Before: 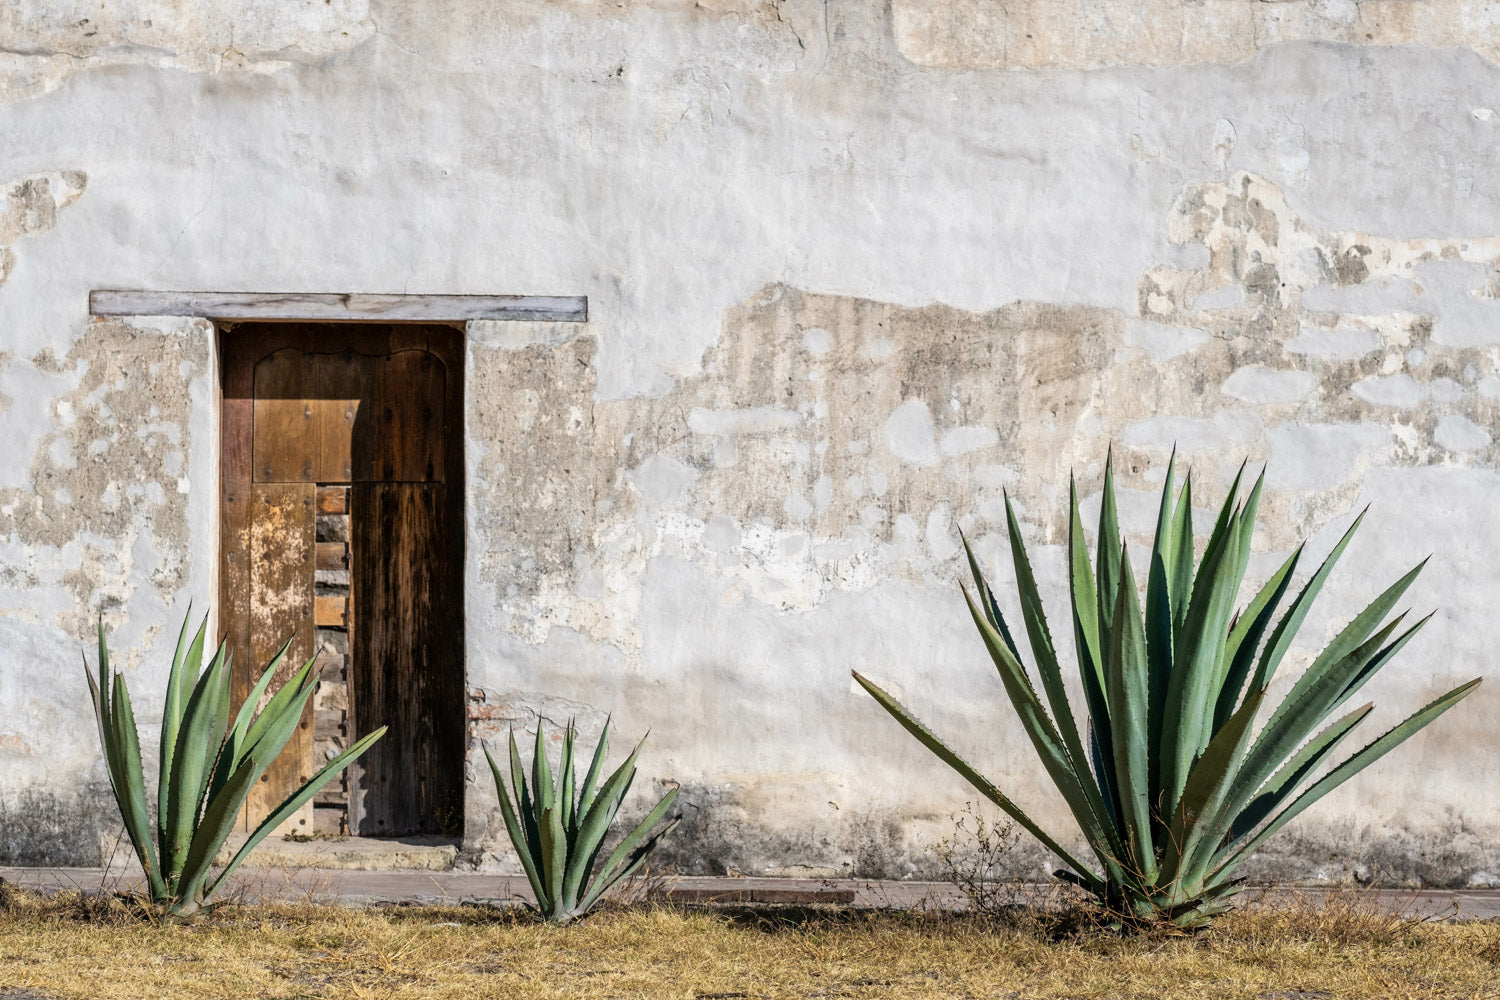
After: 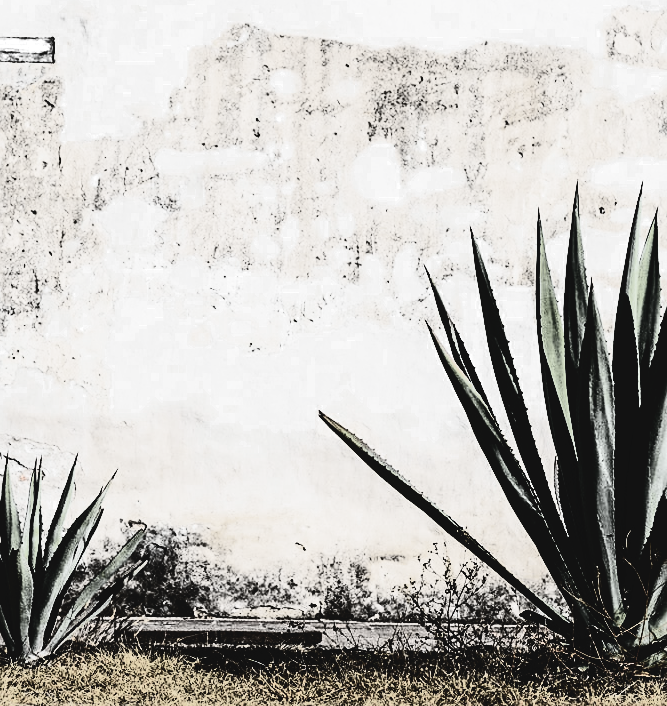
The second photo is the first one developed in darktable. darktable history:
crop: left 35.551%, top 25.909%, right 19.943%, bottom 3.417%
contrast brightness saturation: contrast 0.504, saturation -0.097
exposure: exposure 0.16 EV, compensate highlight preservation false
color zones: curves: ch0 [(0, 0.613) (0.01, 0.613) (0.245, 0.448) (0.498, 0.529) (0.642, 0.665) (0.879, 0.777) (0.99, 0.613)]; ch1 [(0, 0.035) (0.121, 0.189) (0.259, 0.197) (0.415, 0.061) (0.589, 0.022) (0.732, 0.022) (0.857, 0.026) (0.991, 0.053)]
tone curve: curves: ch0 [(0, 0.037) (0.045, 0.055) (0.155, 0.138) (0.29, 0.325) (0.428, 0.513) (0.604, 0.71) (0.824, 0.882) (1, 0.965)]; ch1 [(0, 0) (0.339, 0.334) (0.445, 0.419) (0.476, 0.454) (0.498, 0.498) (0.53, 0.515) (0.557, 0.556) (0.609, 0.649) (0.716, 0.746) (1, 1)]; ch2 [(0, 0) (0.327, 0.318) (0.417, 0.426) (0.46, 0.453) (0.502, 0.5) (0.526, 0.52) (0.554, 0.541) (0.626, 0.65) (0.749, 0.746) (1, 1)], color space Lab, independent channels, preserve colors none
sharpen: on, module defaults
base curve: curves: ch0 [(0, 0.02) (0.083, 0.036) (1, 1)], preserve colors none
